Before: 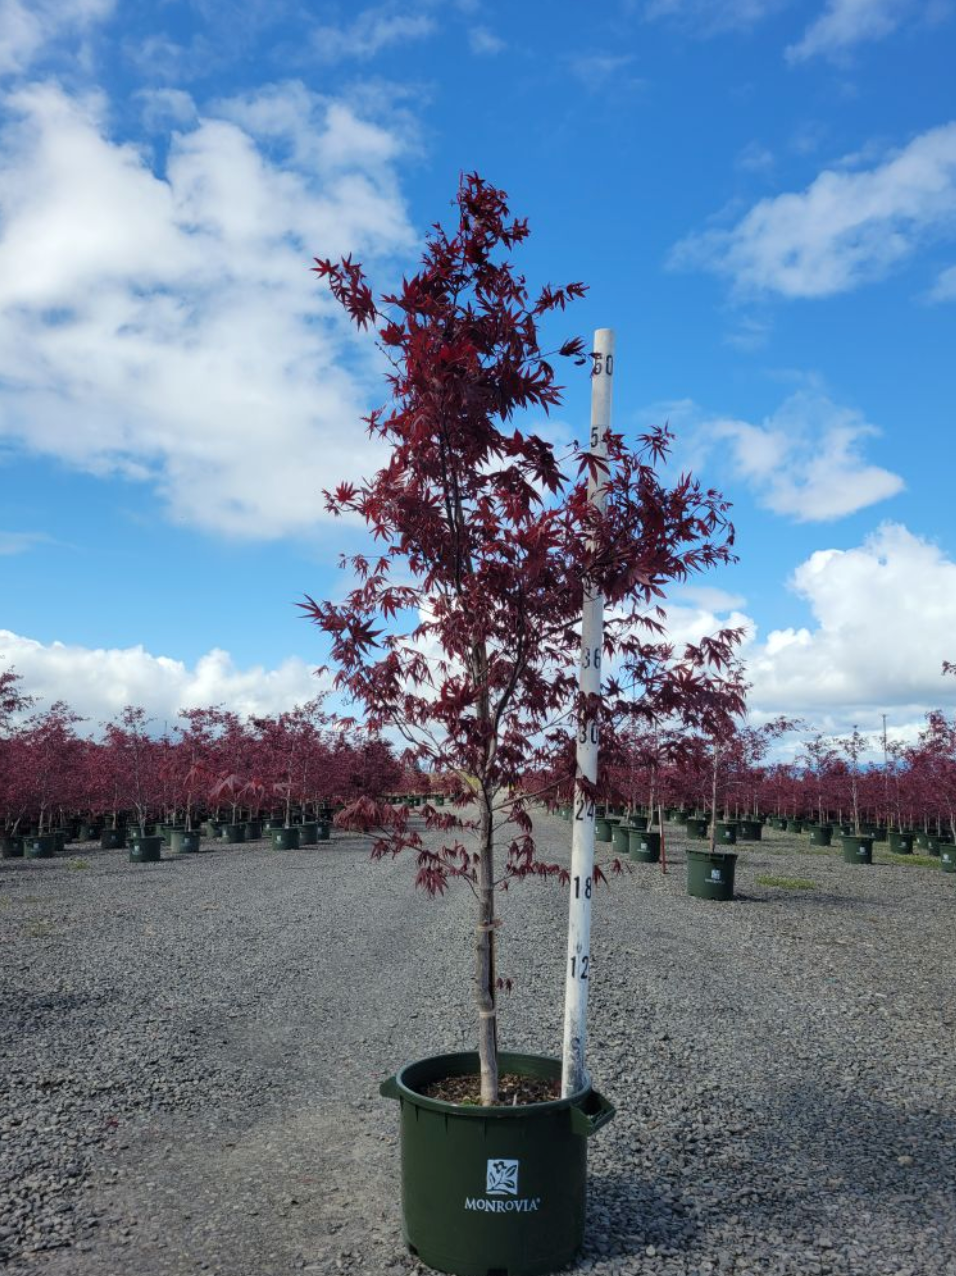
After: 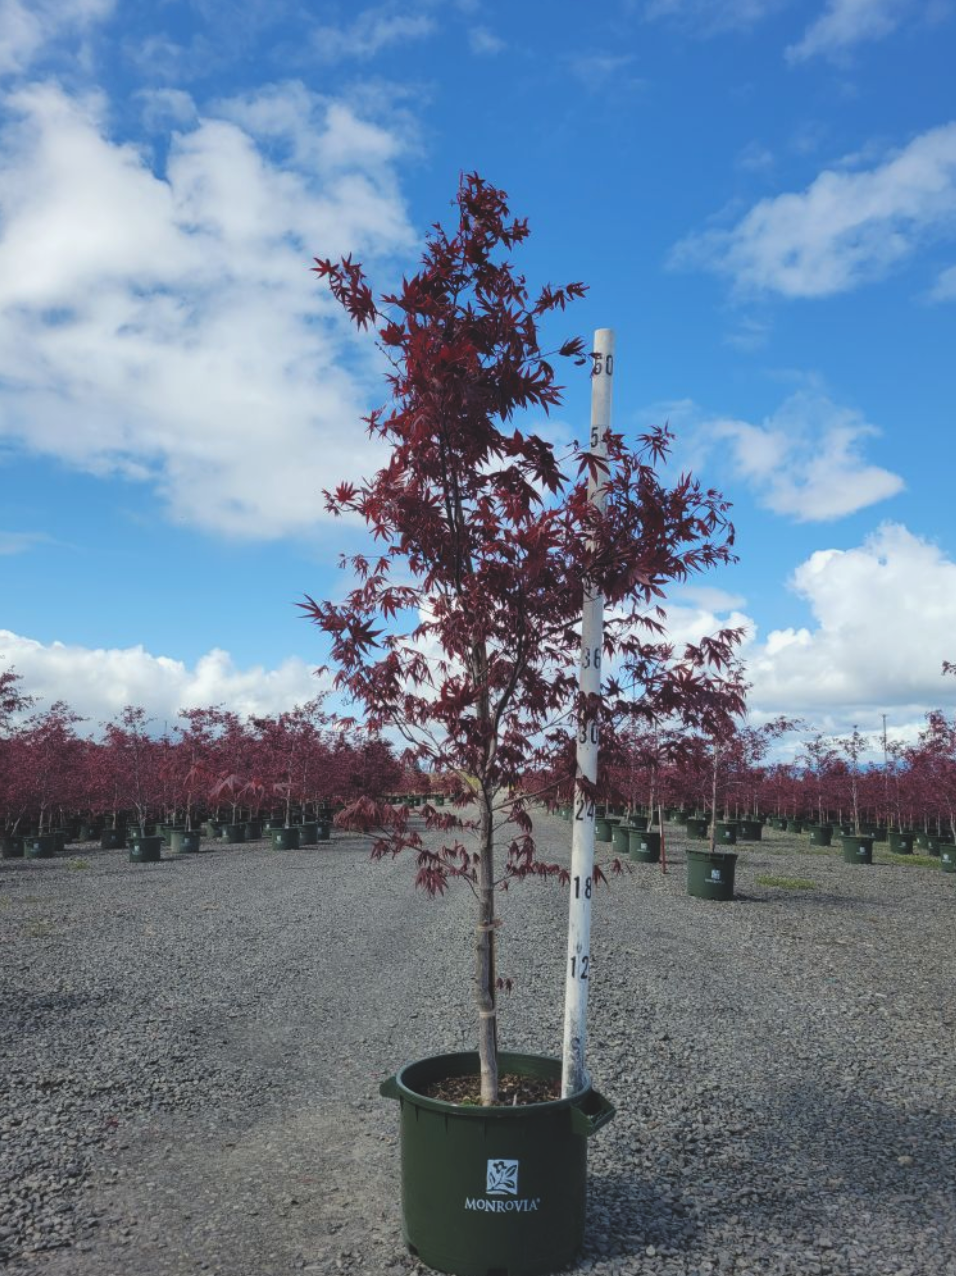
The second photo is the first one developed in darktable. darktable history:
exposure: black level correction -0.015, exposure -0.125 EV, compensate highlight preservation false
